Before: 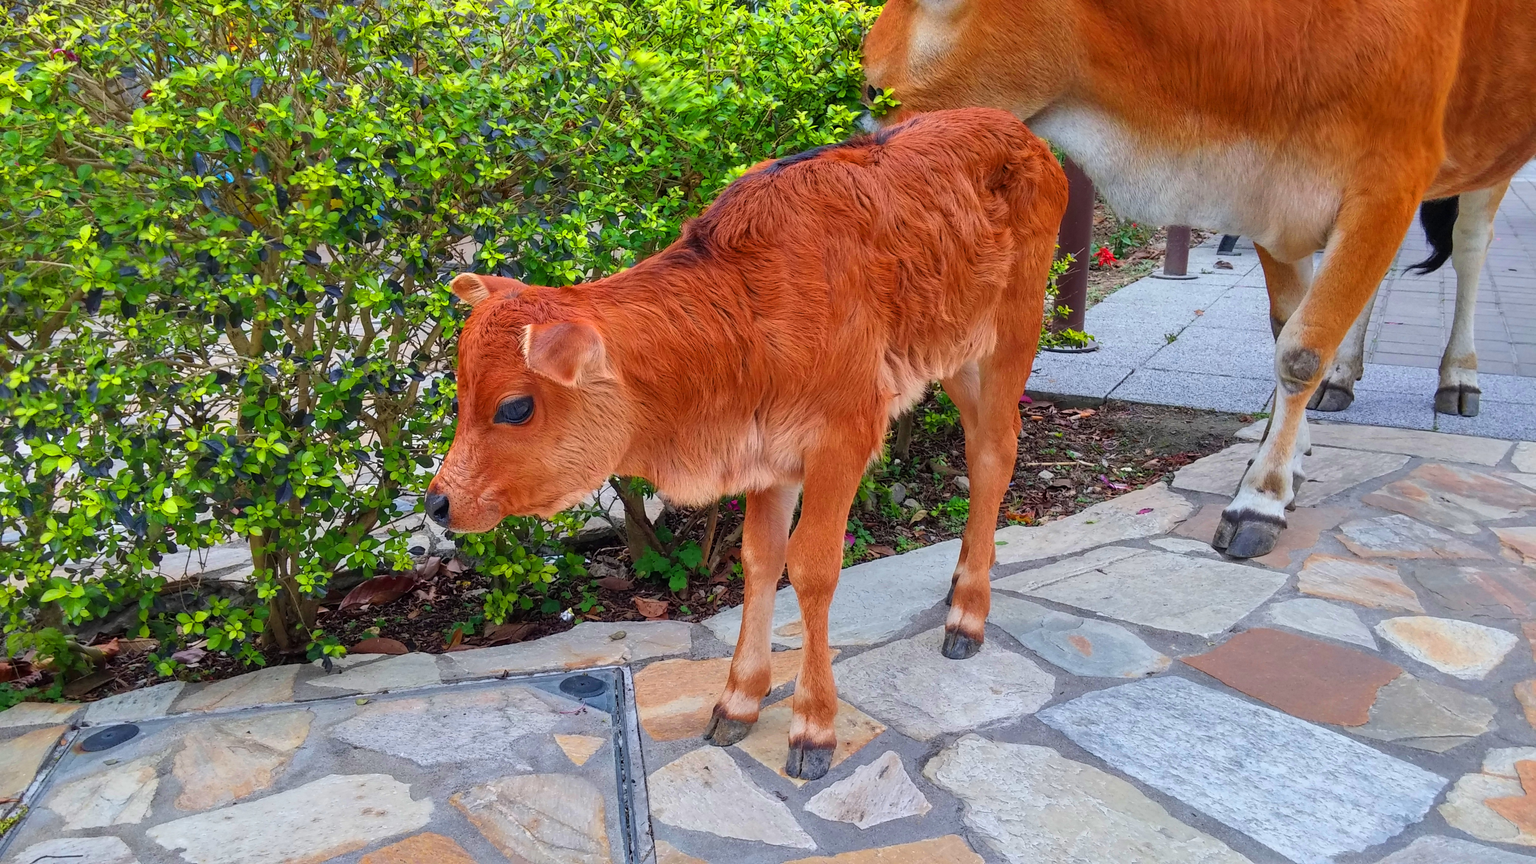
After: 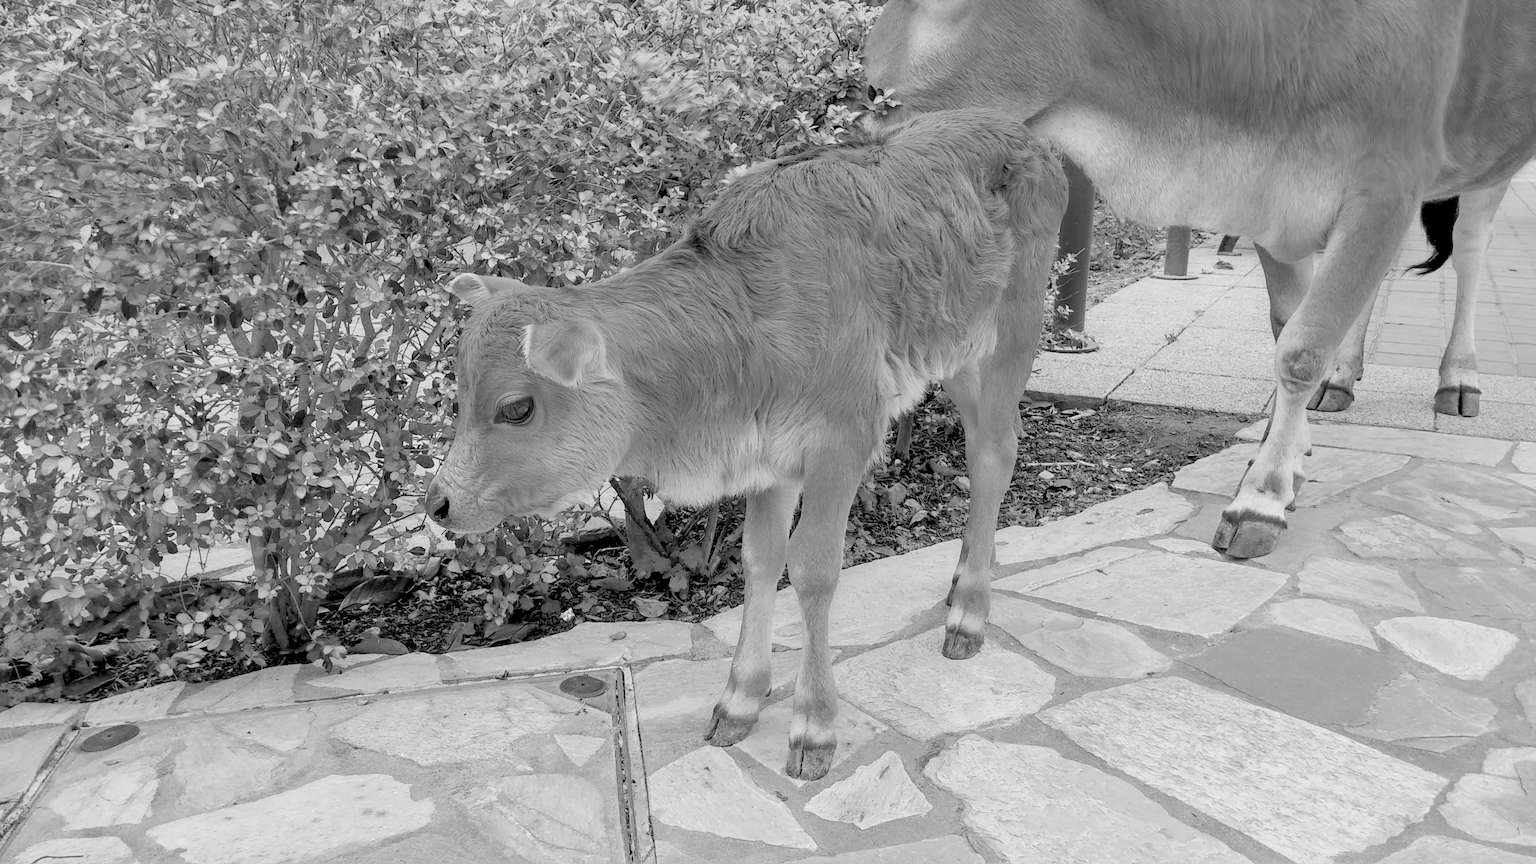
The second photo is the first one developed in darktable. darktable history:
monochrome: a 14.95, b -89.96
levels: levels [0.072, 0.414, 0.976]
